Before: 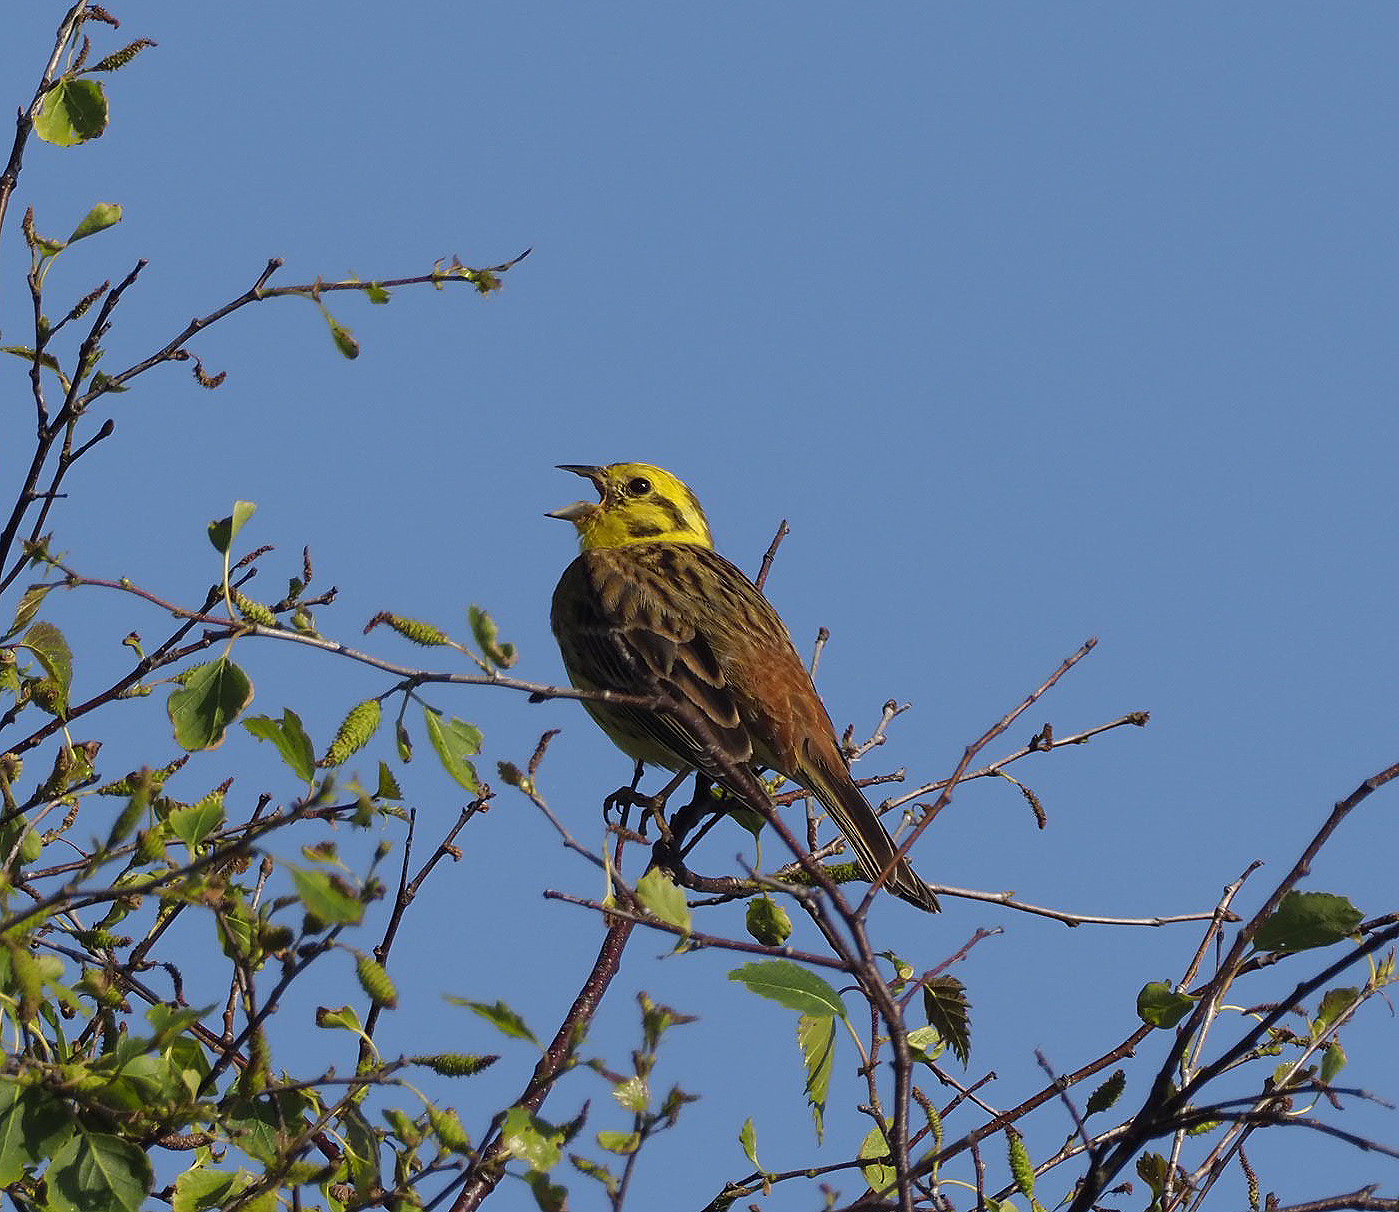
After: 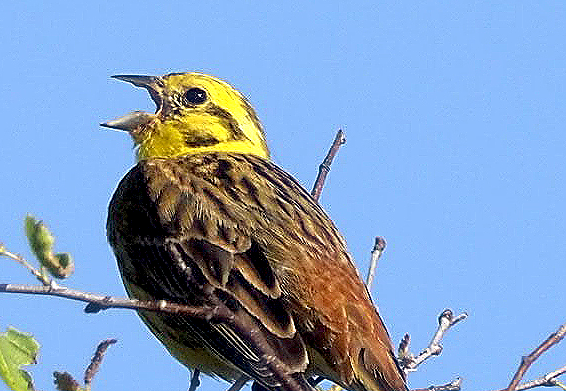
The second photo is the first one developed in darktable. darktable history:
sharpen: on, module defaults
haze removal: strength -0.111, compatibility mode true
crop: left 31.75%, top 32.239%, right 27.757%, bottom 35.476%
exposure: black level correction 0.011, exposure 1.078 EV, compensate highlight preservation false
